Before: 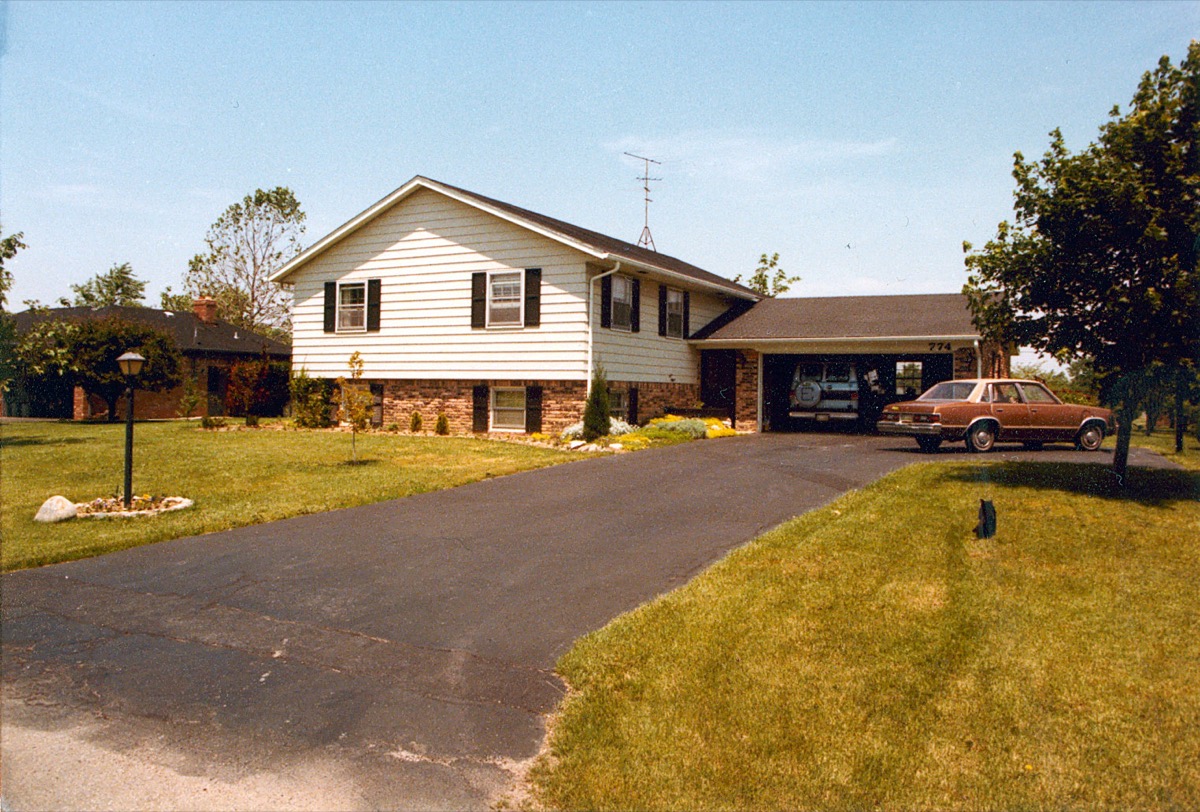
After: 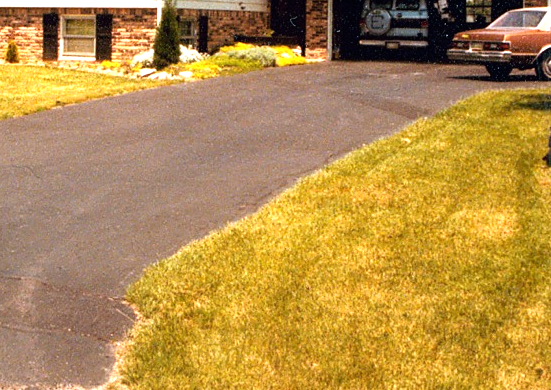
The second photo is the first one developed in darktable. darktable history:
crop: left 35.838%, top 45.817%, right 18.176%, bottom 6.153%
tone equalizer: -8 EV -1.1 EV, -7 EV -0.974 EV, -6 EV -0.847 EV, -5 EV -0.586 EV, -3 EV 0.583 EV, -2 EV 0.839 EV, -1 EV 0.999 EV, +0 EV 1.07 EV
